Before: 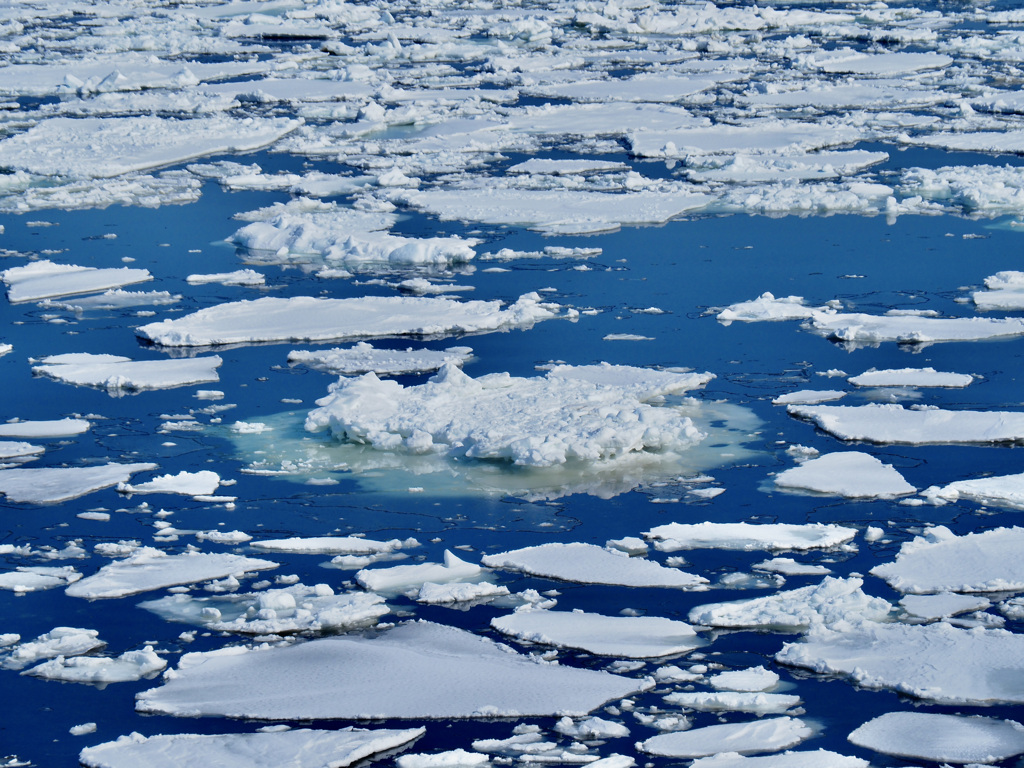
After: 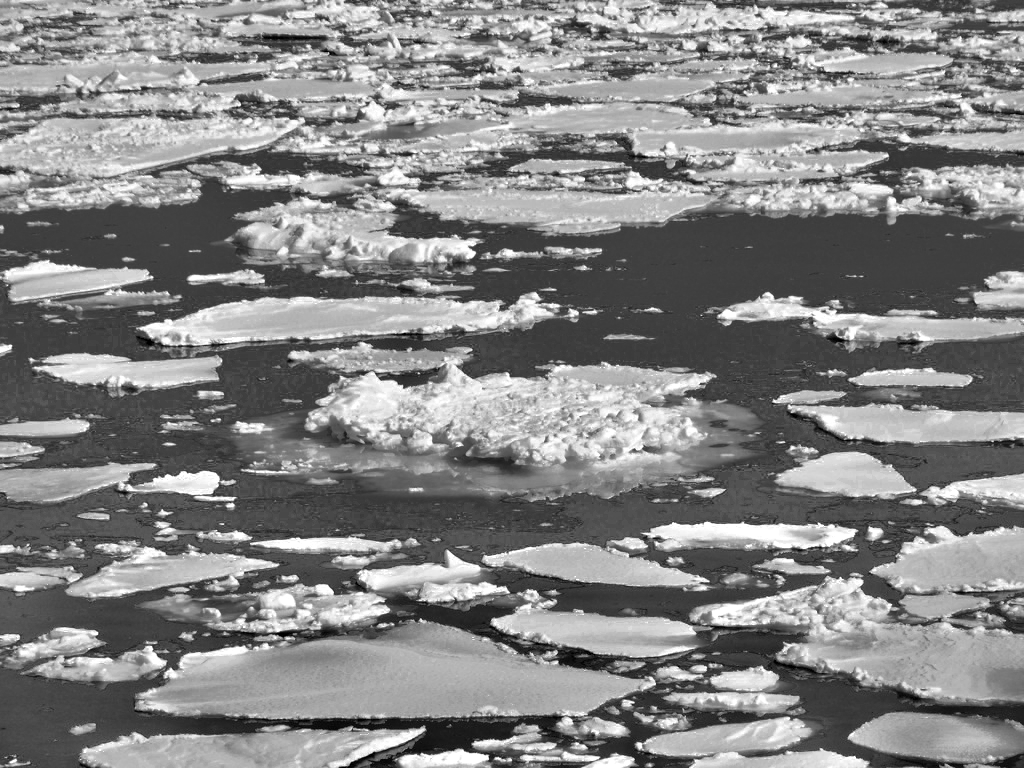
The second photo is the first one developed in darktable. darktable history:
exposure: black level correction 0, exposure 0.701 EV, compensate exposure bias true, compensate highlight preservation false
local contrast: mode bilateral grid, contrast 25, coarseness 60, detail 151%, midtone range 0.2
color zones: curves: ch0 [(0.002, 0.589) (0.107, 0.484) (0.146, 0.249) (0.217, 0.352) (0.309, 0.525) (0.39, 0.404) (0.455, 0.169) (0.597, 0.055) (0.724, 0.212) (0.775, 0.691) (0.869, 0.571) (1, 0.587)]; ch1 [(0, 0) (0.143, 0) (0.286, 0) (0.429, 0) (0.571, 0) (0.714, 0) (0.857, 0)]
base curve: preserve colors none
